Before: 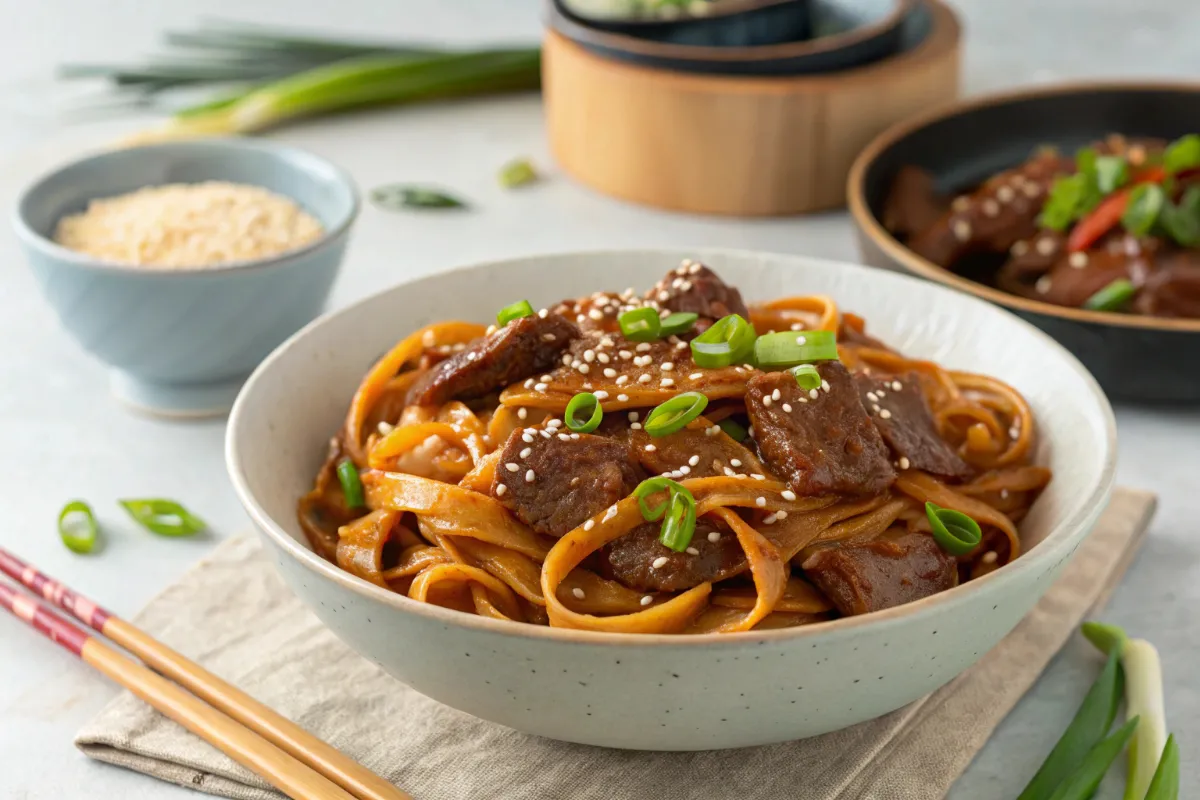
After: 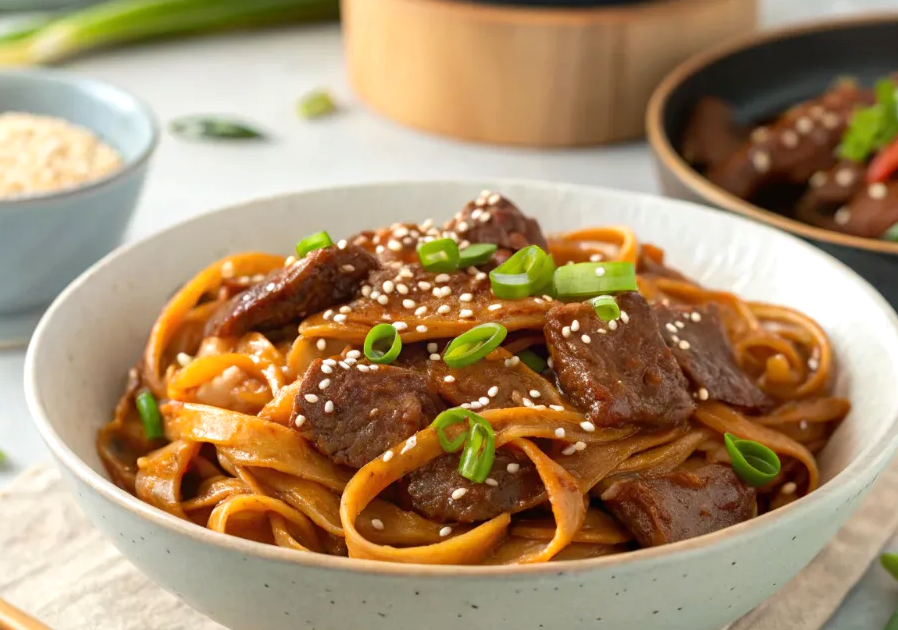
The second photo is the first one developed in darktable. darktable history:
crop: left 16.768%, top 8.653%, right 8.362%, bottom 12.485%
exposure: exposure 0.236 EV, compensate highlight preservation false
